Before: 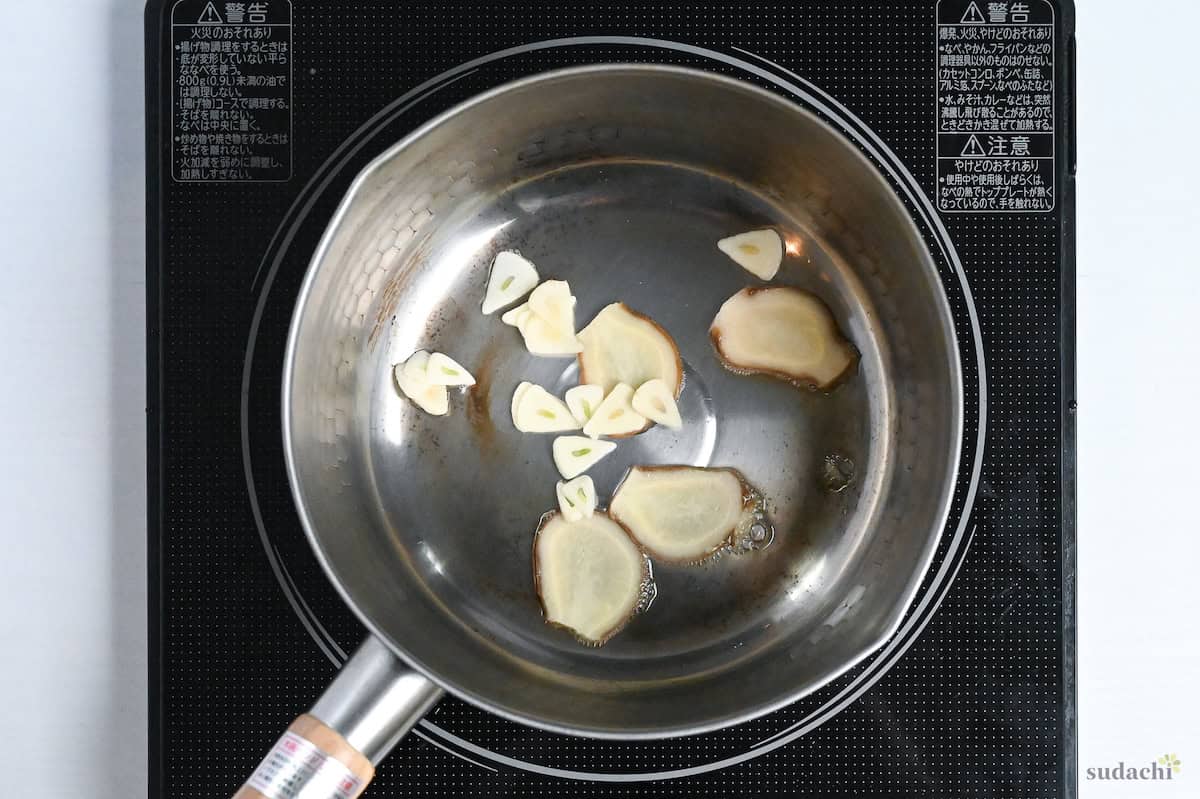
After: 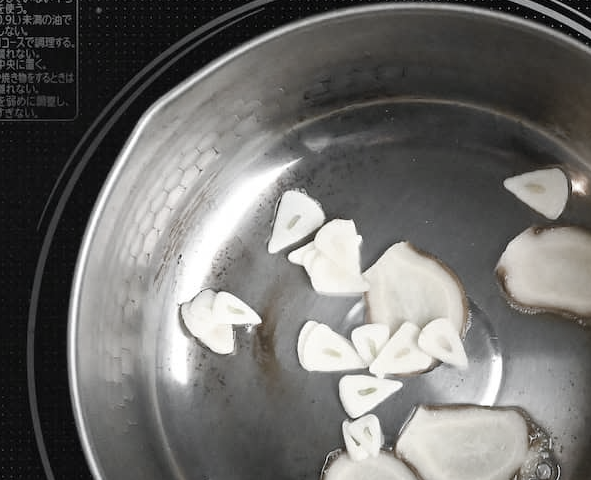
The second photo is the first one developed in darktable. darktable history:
color balance rgb: perceptual saturation grading › global saturation 20%, perceptual saturation grading › highlights -25%, perceptual saturation grading › shadows 50%
color balance: output saturation 110%
crop: left 17.835%, top 7.675%, right 32.881%, bottom 32.213%
color correction: saturation 0.2
